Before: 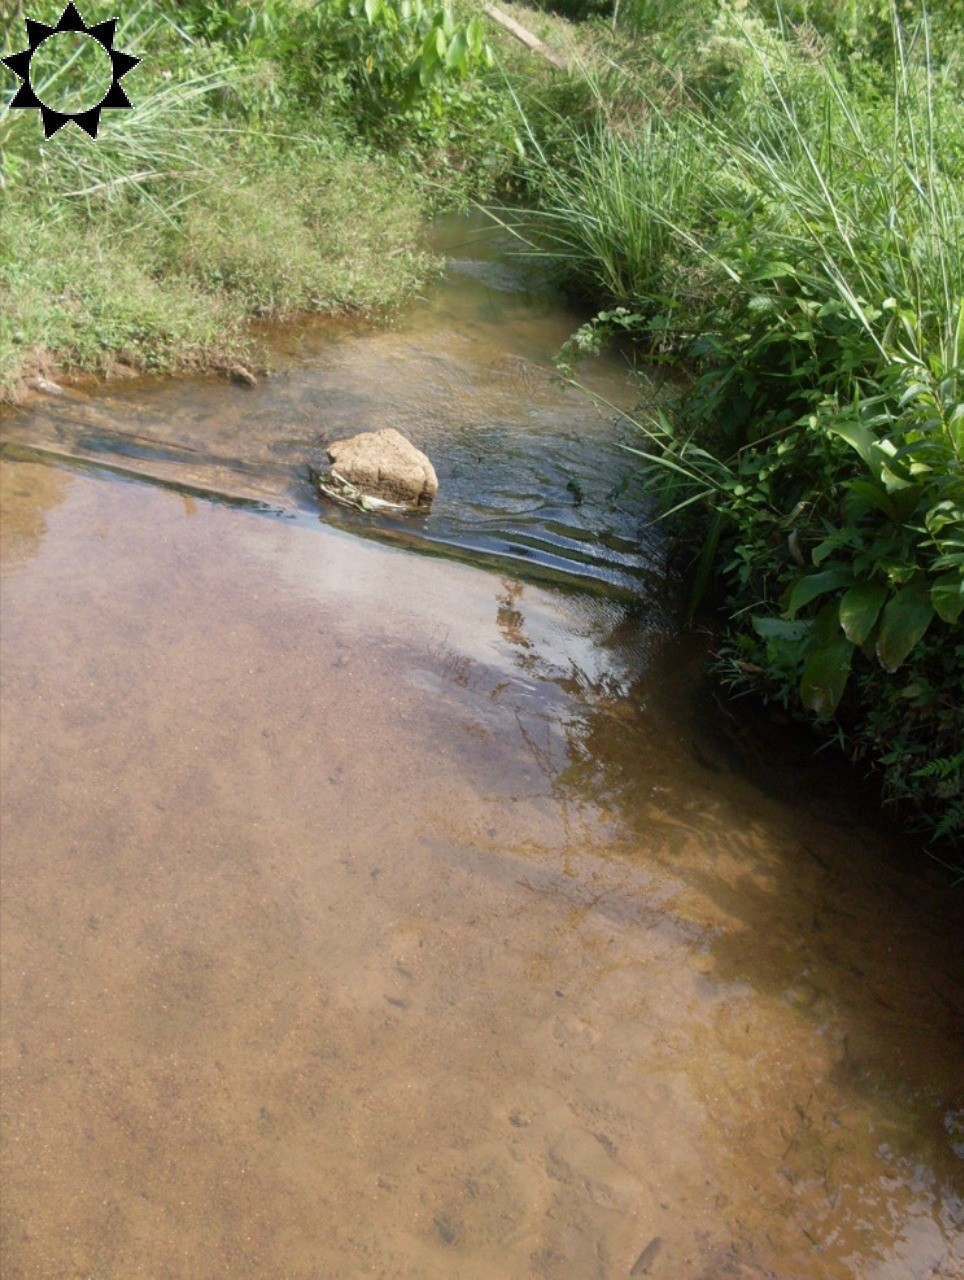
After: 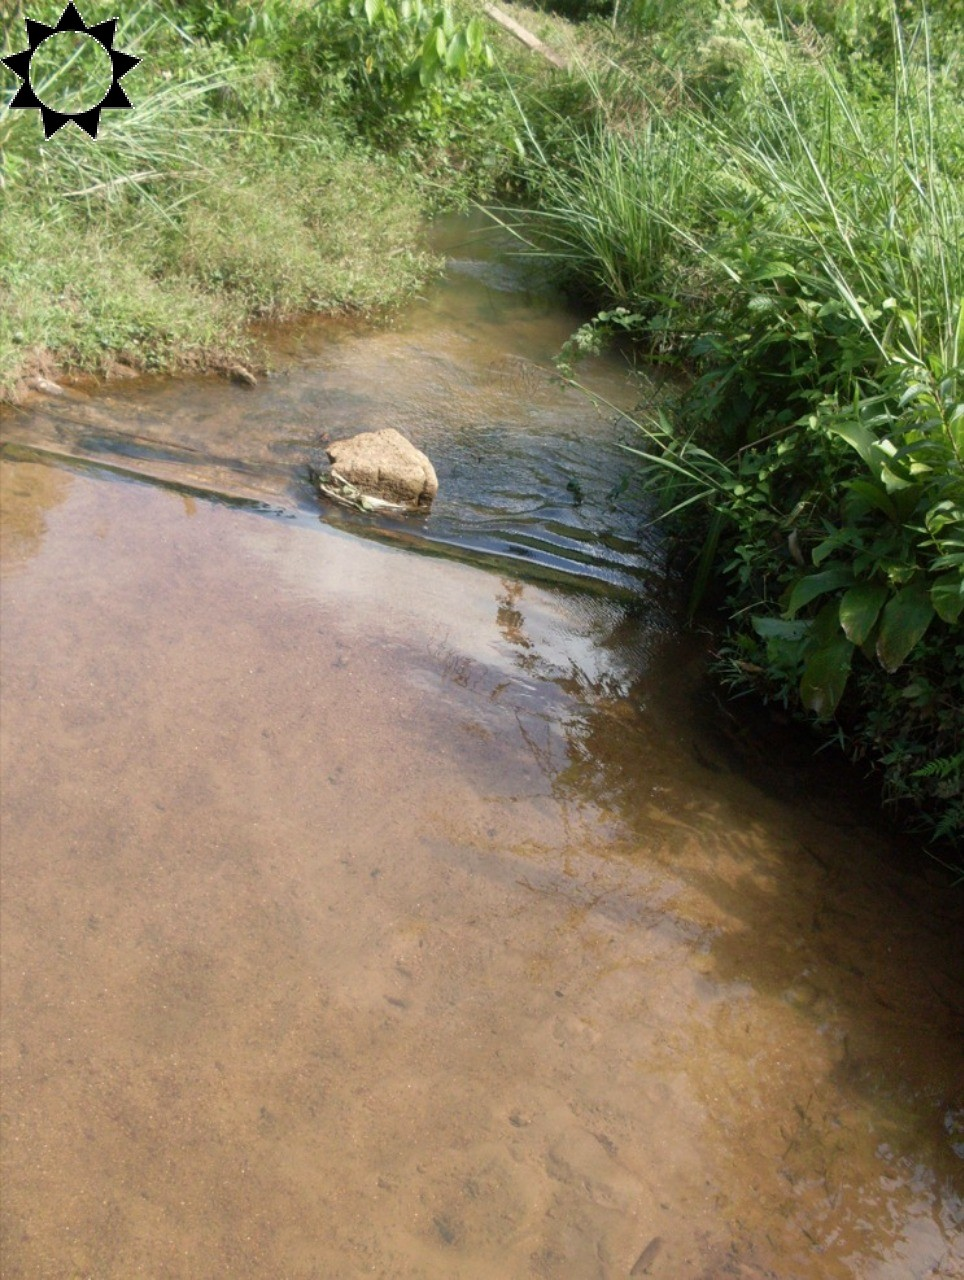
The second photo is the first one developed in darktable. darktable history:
color balance: input saturation 99%
shadows and highlights: shadows 12, white point adjustment 1.2, highlights -0.36, soften with gaussian
white balance: red 1.009, blue 0.985
